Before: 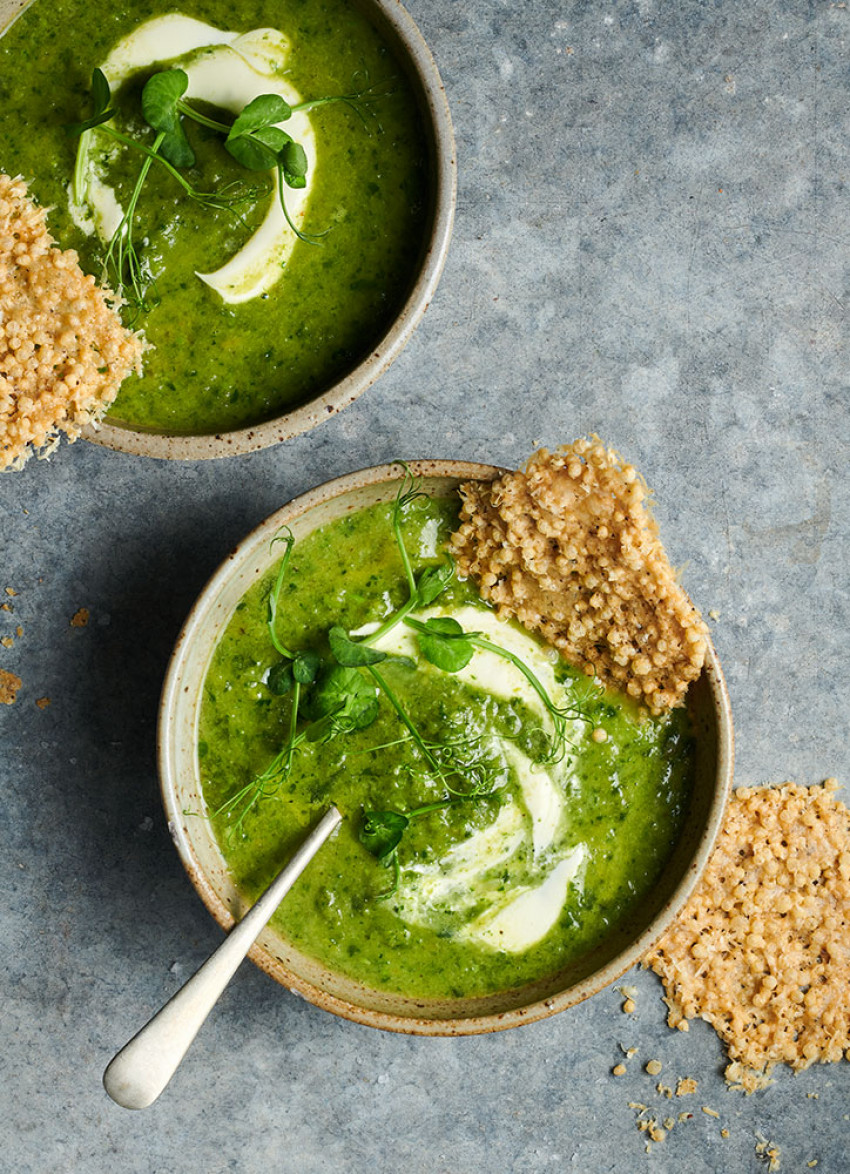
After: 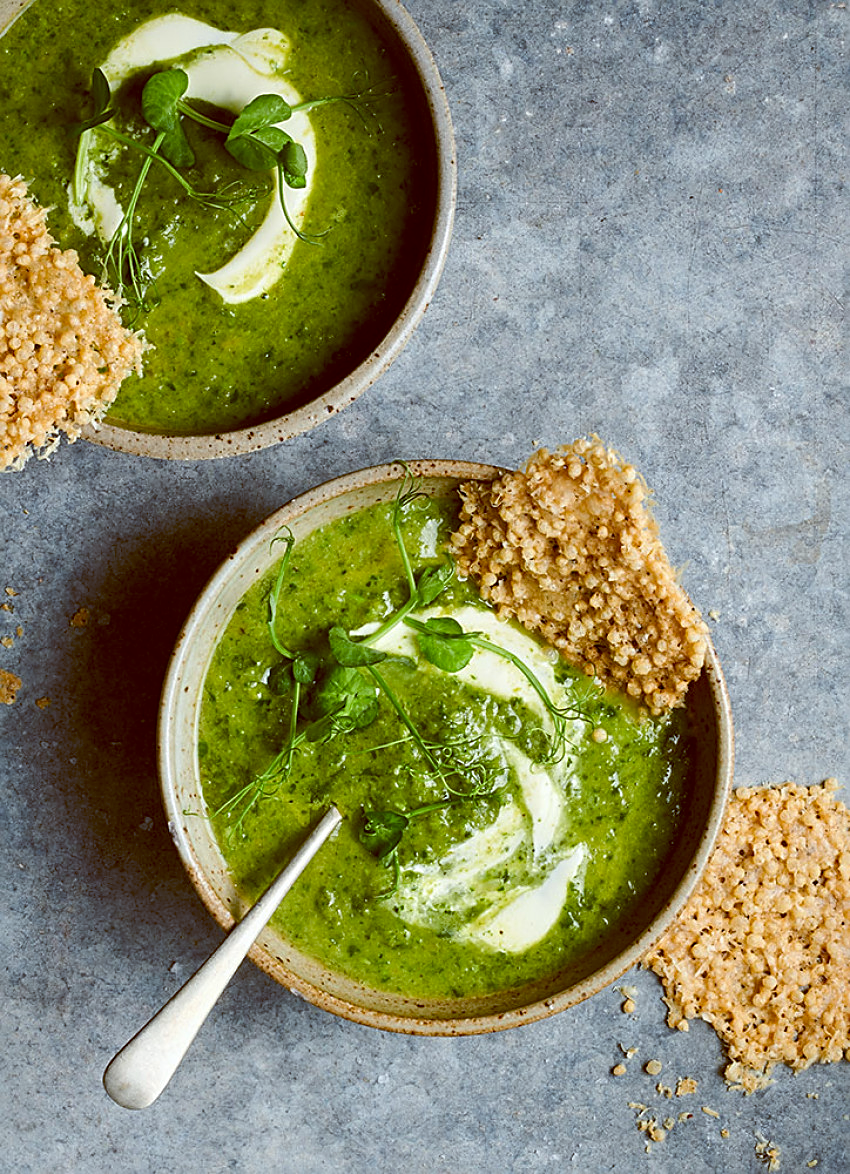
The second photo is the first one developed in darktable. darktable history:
color balance: lift [1, 1.015, 1.004, 0.985], gamma [1, 0.958, 0.971, 1.042], gain [1, 0.956, 0.977, 1.044]
sharpen: on, module defaults
